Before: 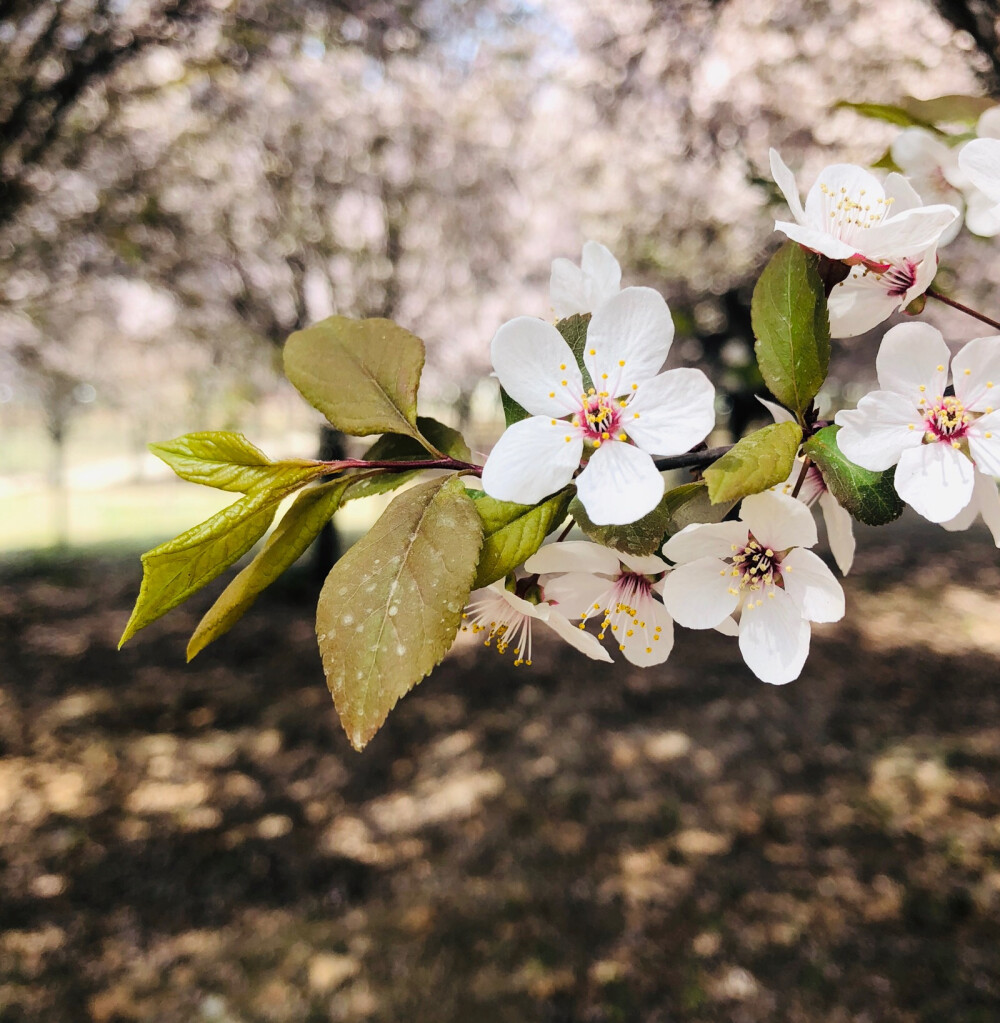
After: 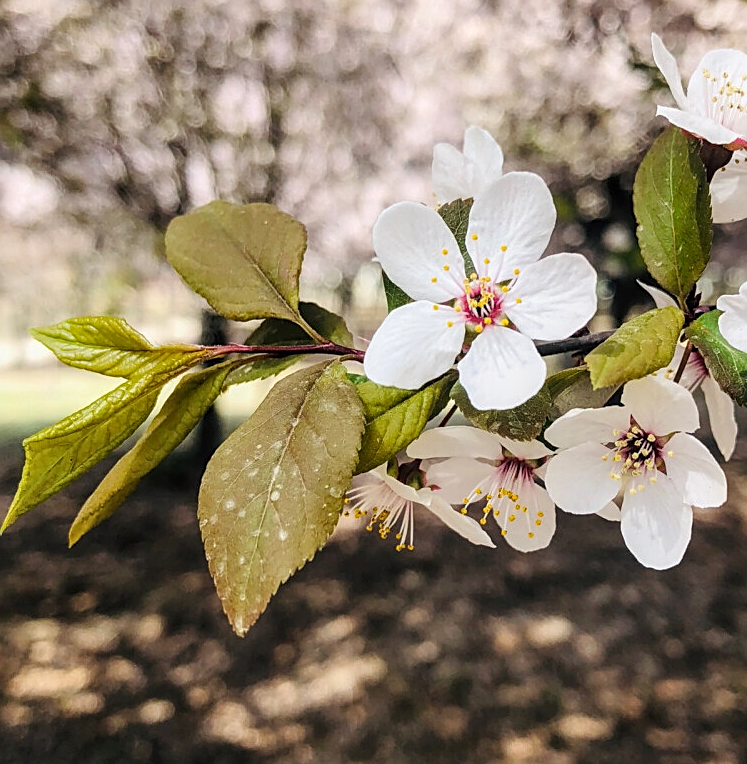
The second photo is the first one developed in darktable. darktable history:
crop and rotate: left 11.831%, top 11.346%, right 13.429%, bottom 13.899%
local contrast: on, module defaults
sharpen: on, module defaults
